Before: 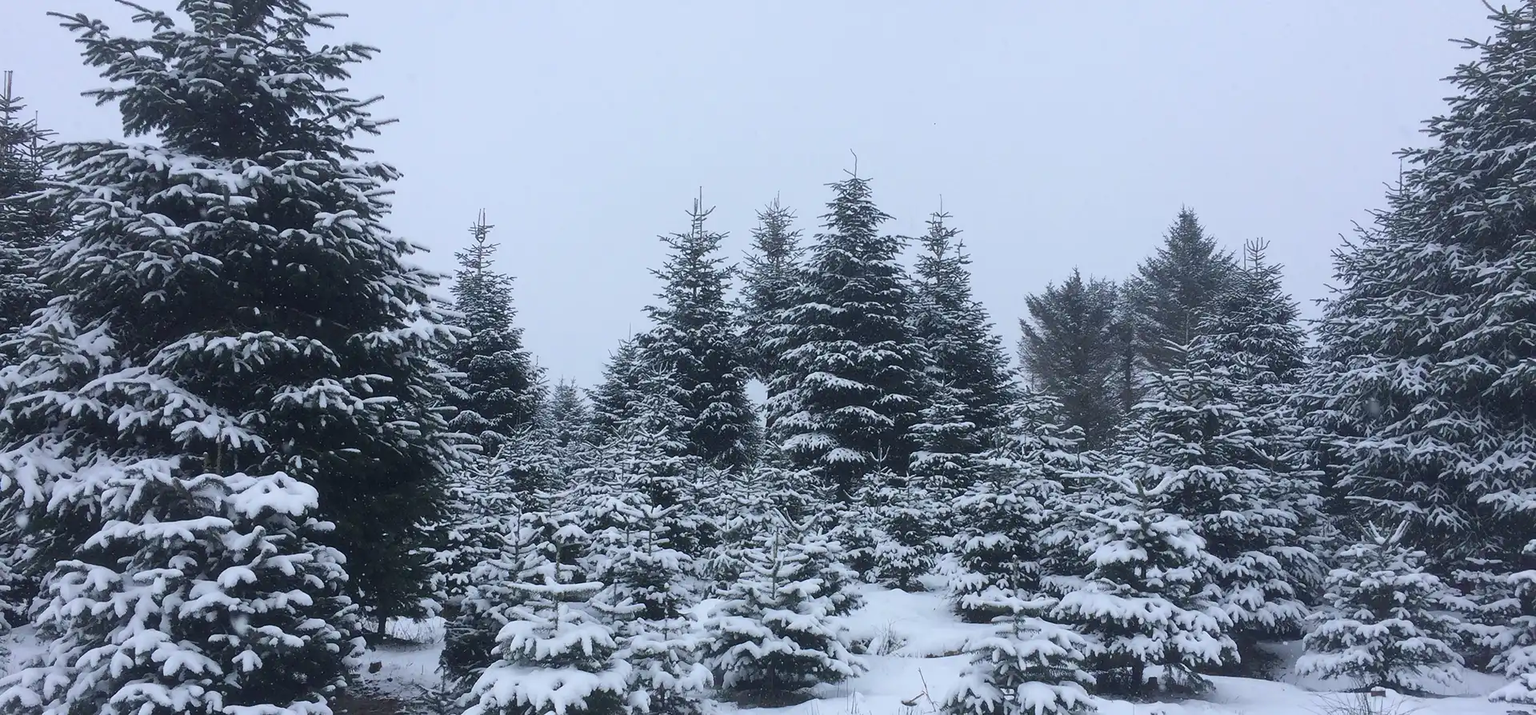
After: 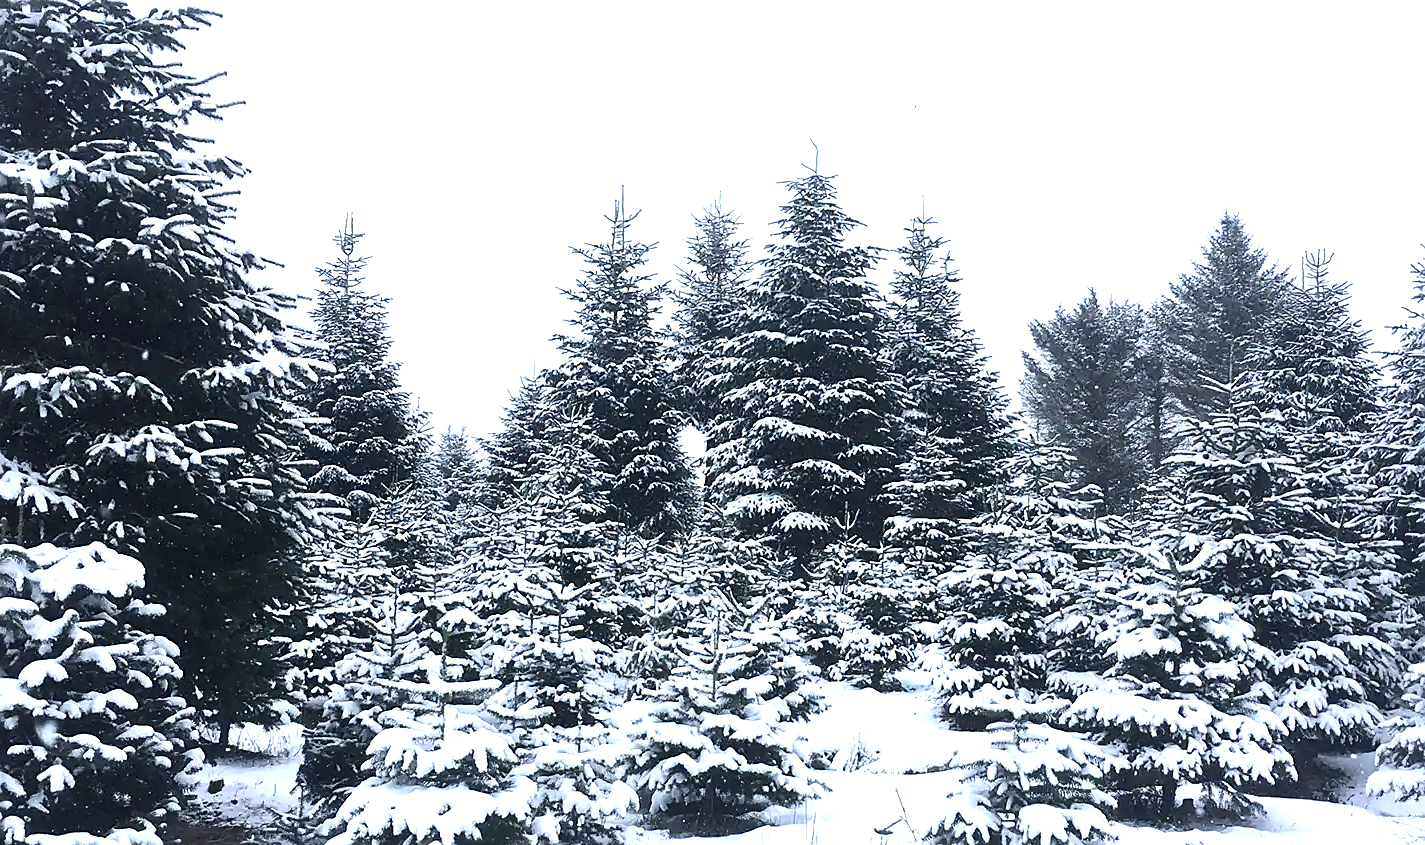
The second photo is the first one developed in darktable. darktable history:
exposure: black level correction 0, exposure 0.499 EV, compensate highlight preservation false
tone equalizer: -8 EV -0.713 EV, -7 EV -0.711 EV, -6 EV -0.589 EV, -5 EV -0.422 EV, -3 EV 0.395 EV, -2 EV 0.6 EV, -1 EV 0.695 EV, +0 EV 0.725 EV, edges refinement/feathering 500, mask exposure compensation -1.57 EV, preserve details no
sharpen: on, module defaults
crop and rotate: left 13.215%, top 5.421%, right 12.516%
